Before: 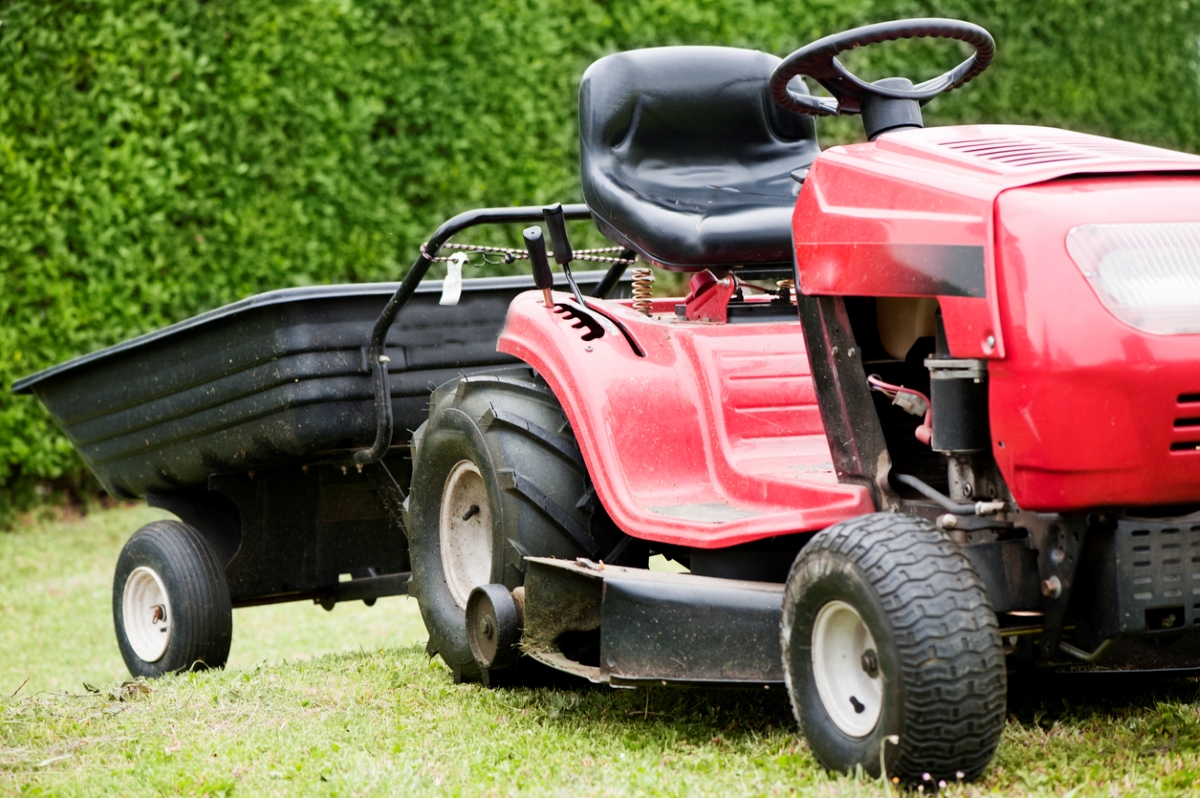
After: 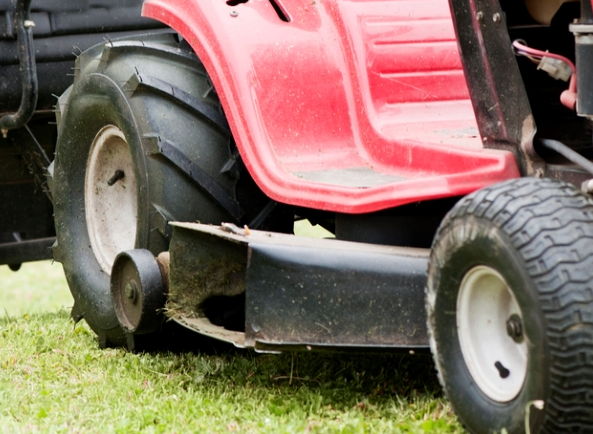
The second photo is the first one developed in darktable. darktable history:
crop: left 29.634%, top 42.091%, right 20.908%, bottom 3.471%
